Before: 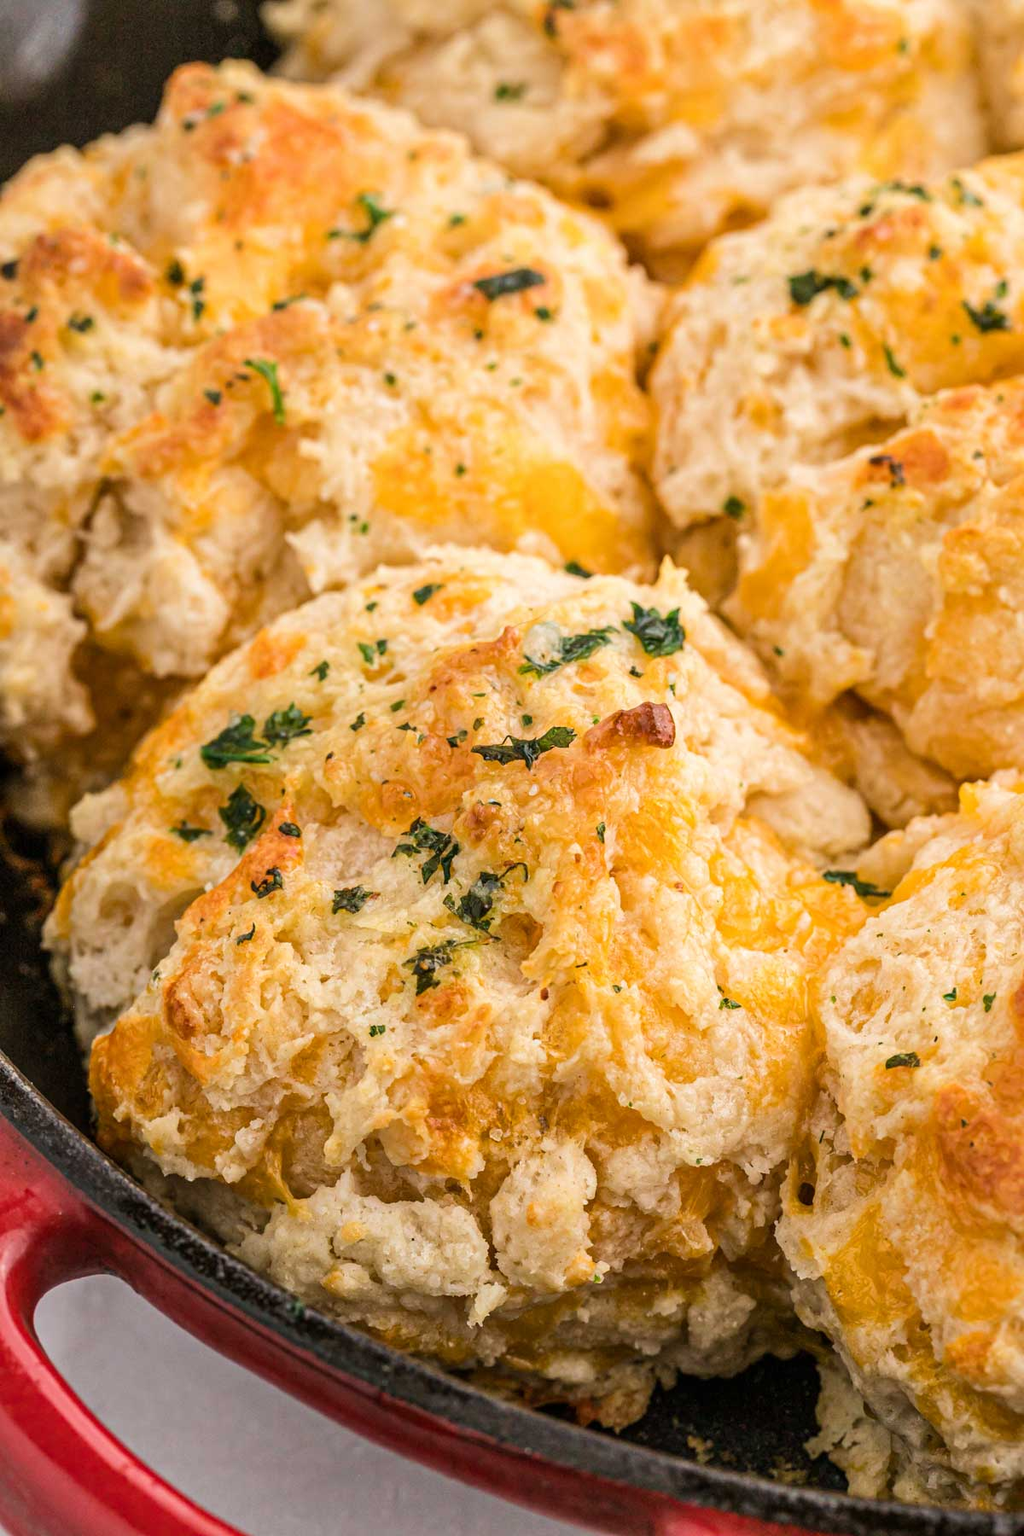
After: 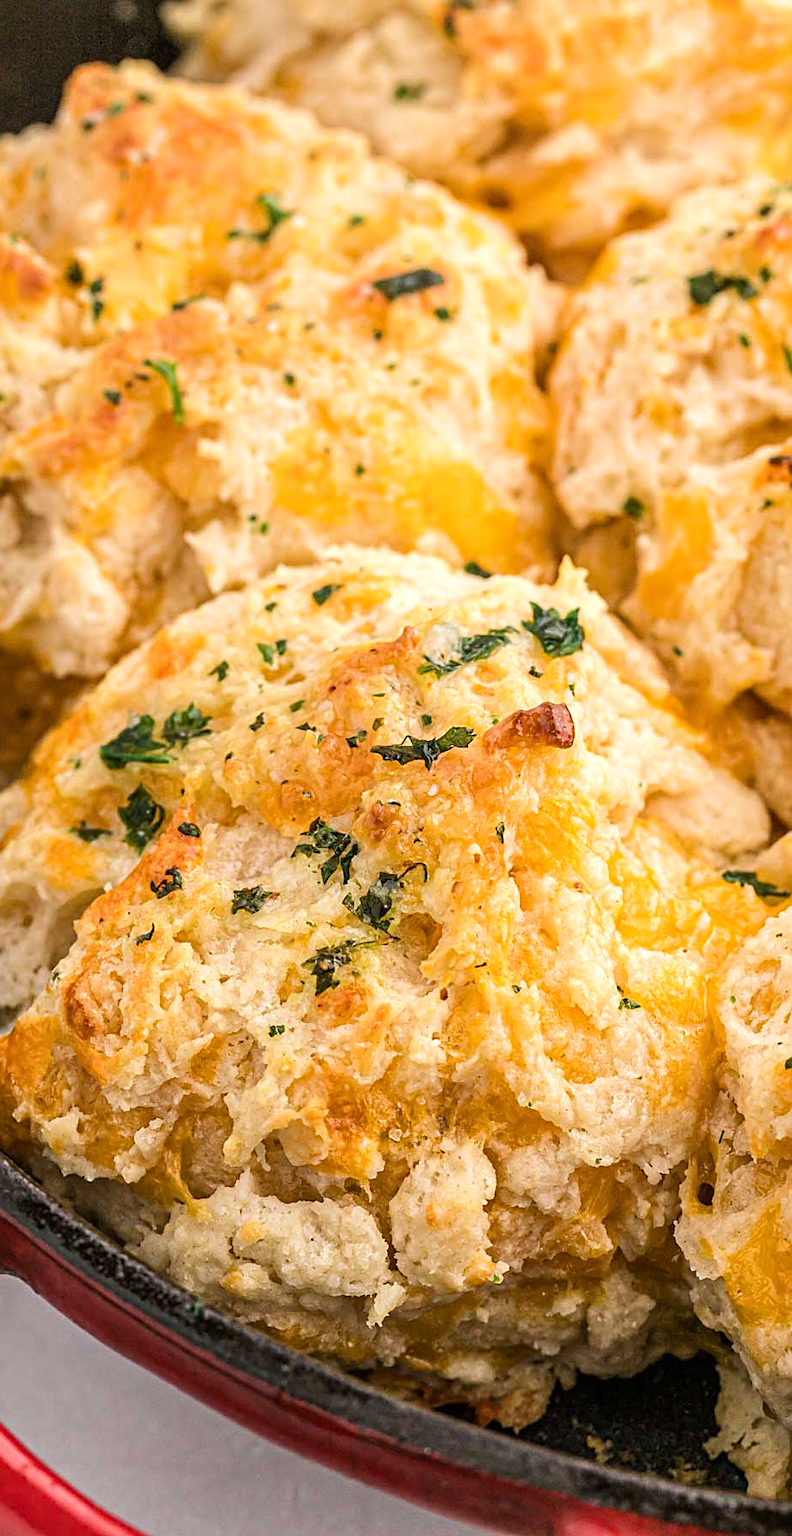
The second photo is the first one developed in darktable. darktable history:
exposure: exposure 0.2 EV, compensate highlight preservation false
crop: left 9.88%, right 12.664%
sharpen: on, module defaults
